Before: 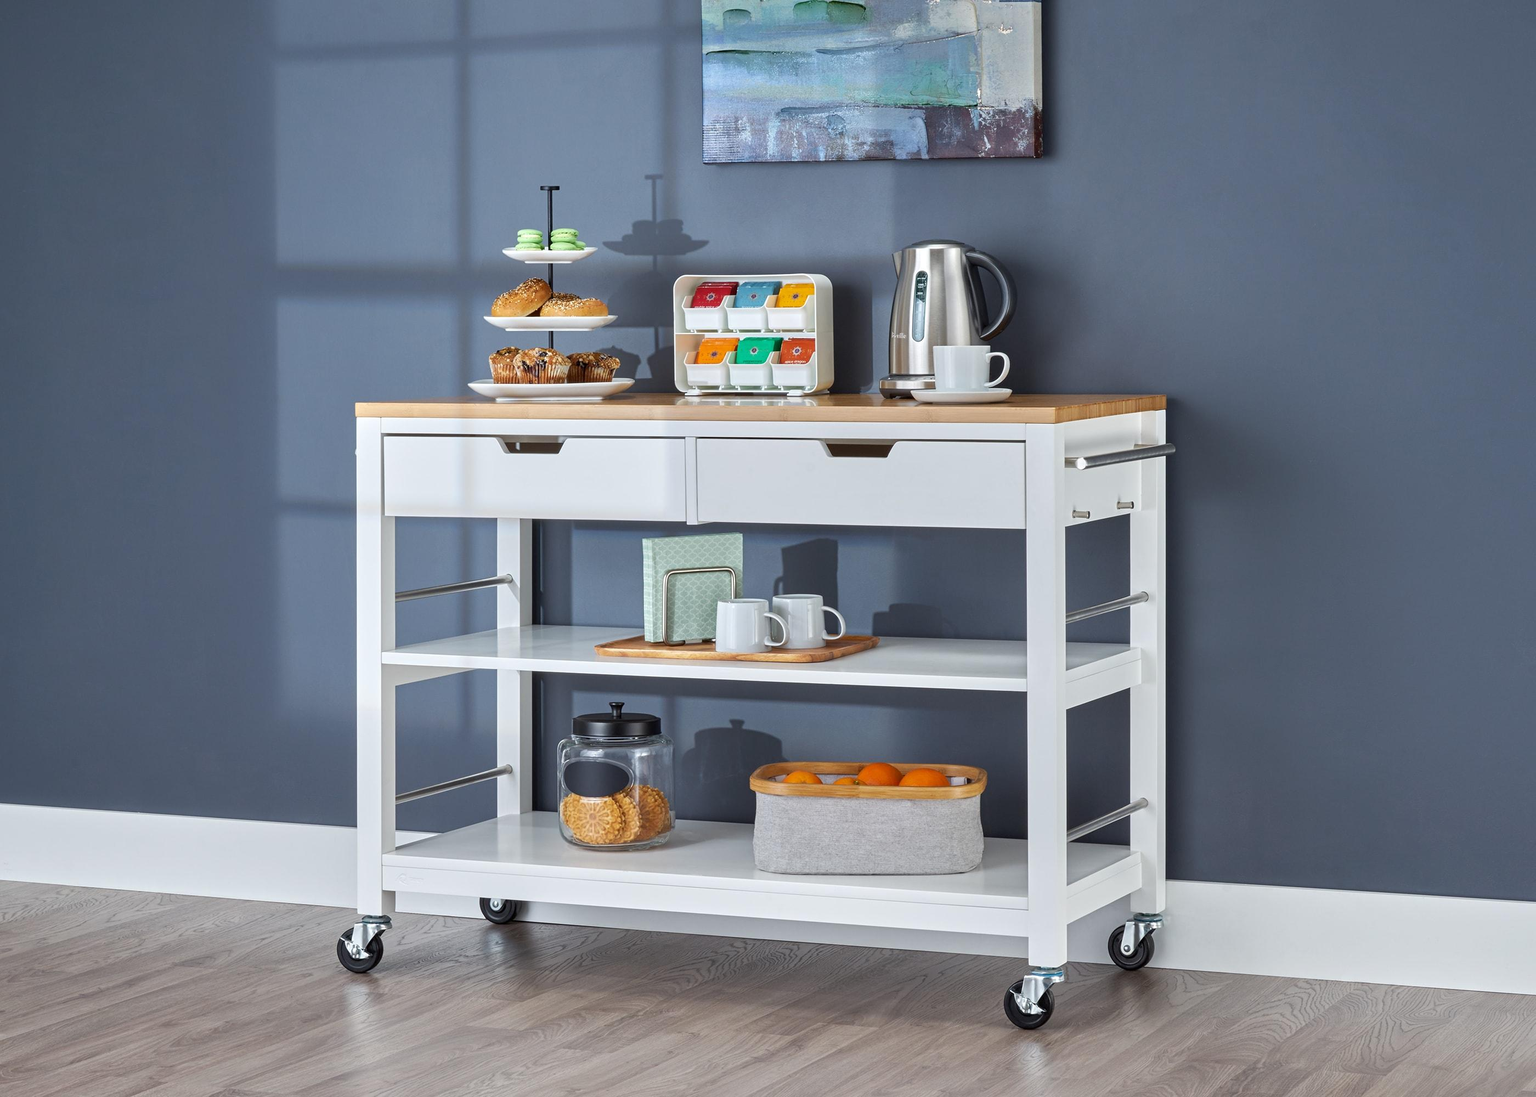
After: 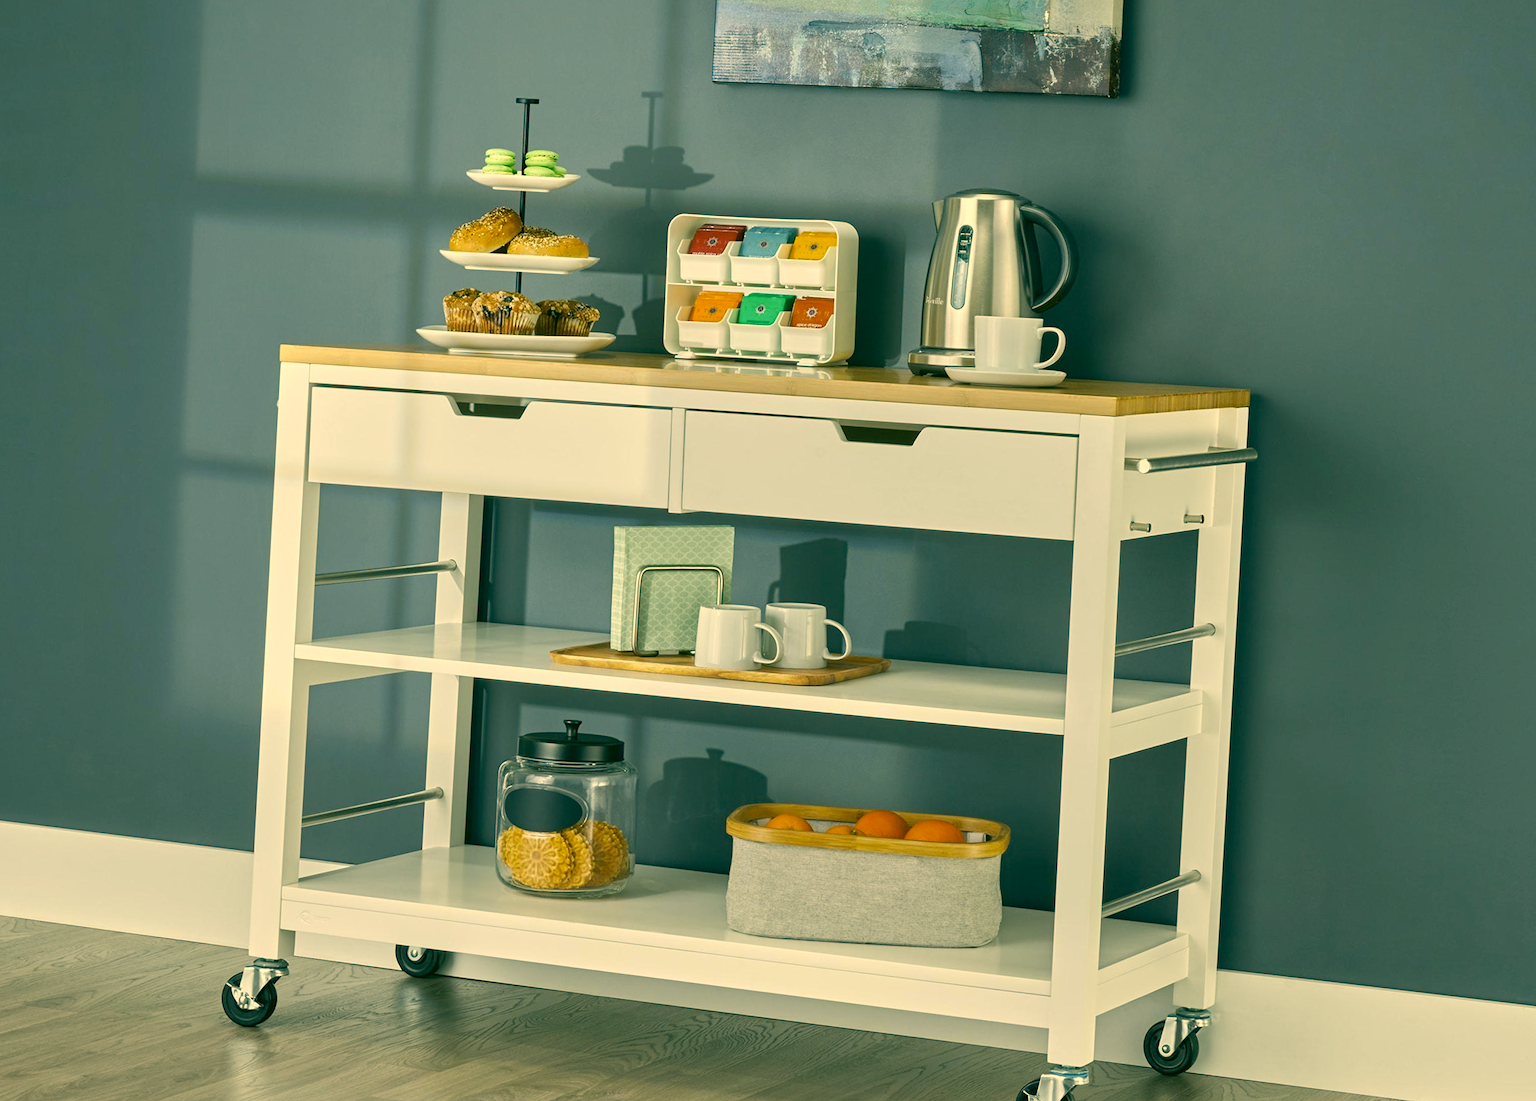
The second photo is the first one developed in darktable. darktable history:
color correction: highlights a* 5.63, highlights b* 32.91, shadows a* -26.47, shadows b* 3.91
crop and rotate: angle -3.23°, left 5.292%, top 5.231%, right 4.69%, bottom 4.387%
